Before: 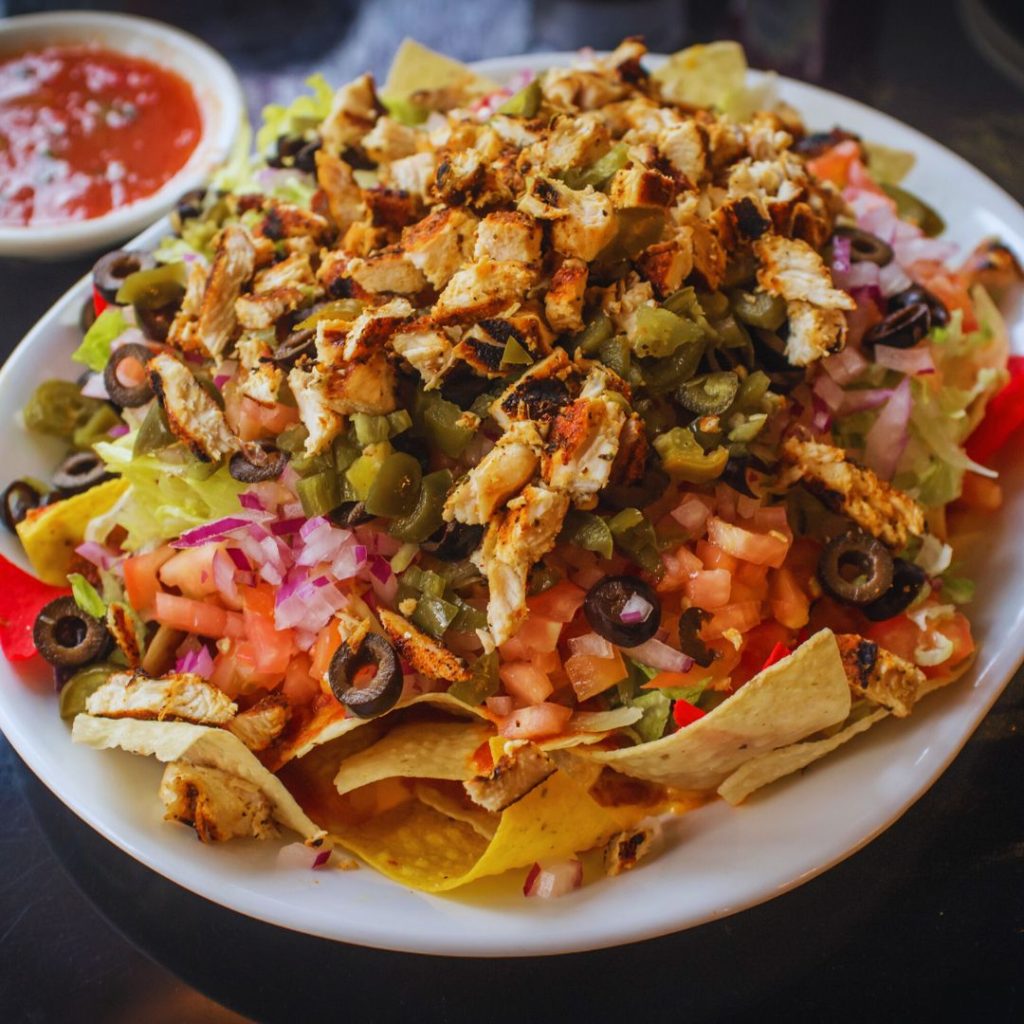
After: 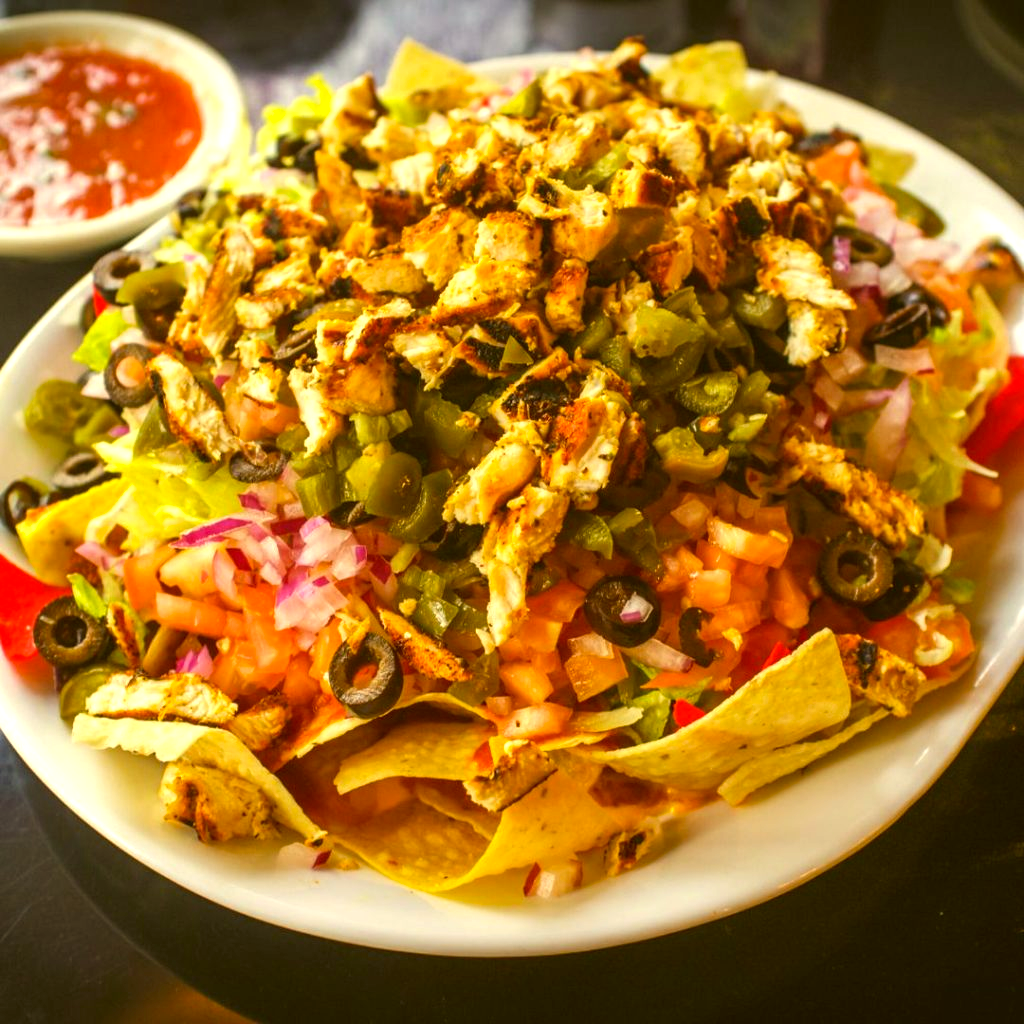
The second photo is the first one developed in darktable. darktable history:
exposure: exposure 0.773 EV, compensate highlight preservation false
color correction: highlights a* 0.088, highlights b* 29.28, shadows a* -0.311, shadows b* 21.17
